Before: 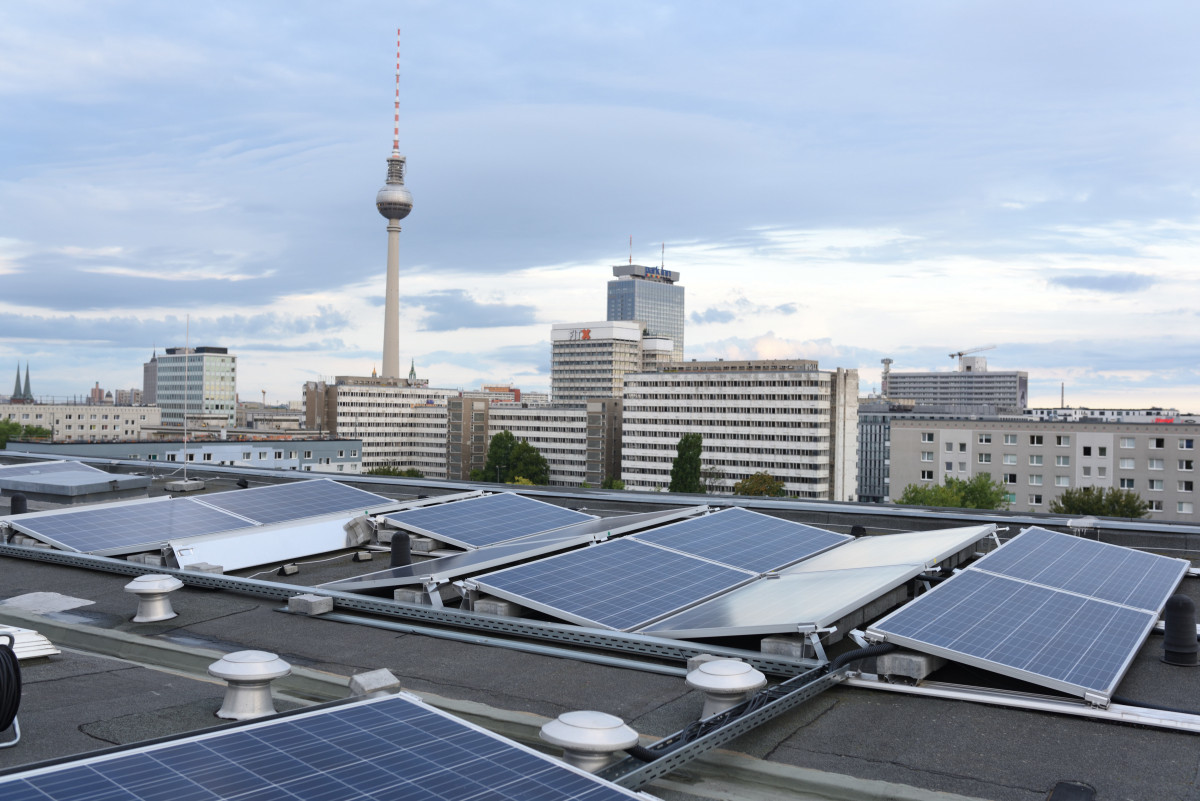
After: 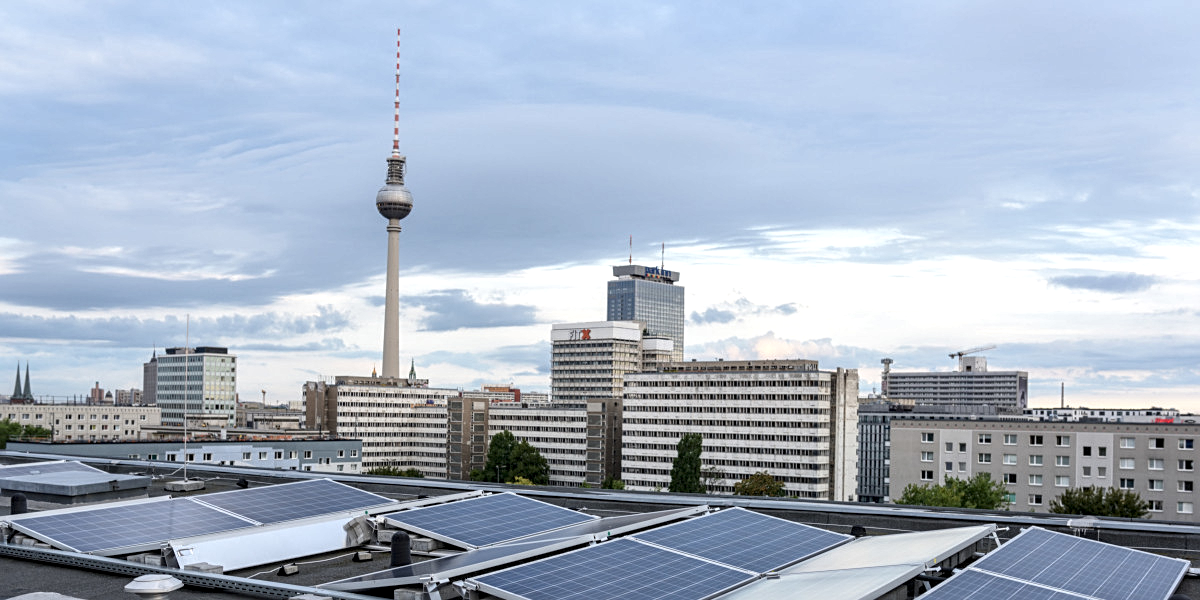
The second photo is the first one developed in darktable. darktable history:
sharpen: radius 2.124, amount 0.382, threshold 0.118
local contrast: highlights 20%, detail 150%
crop: bottom 24.981%
